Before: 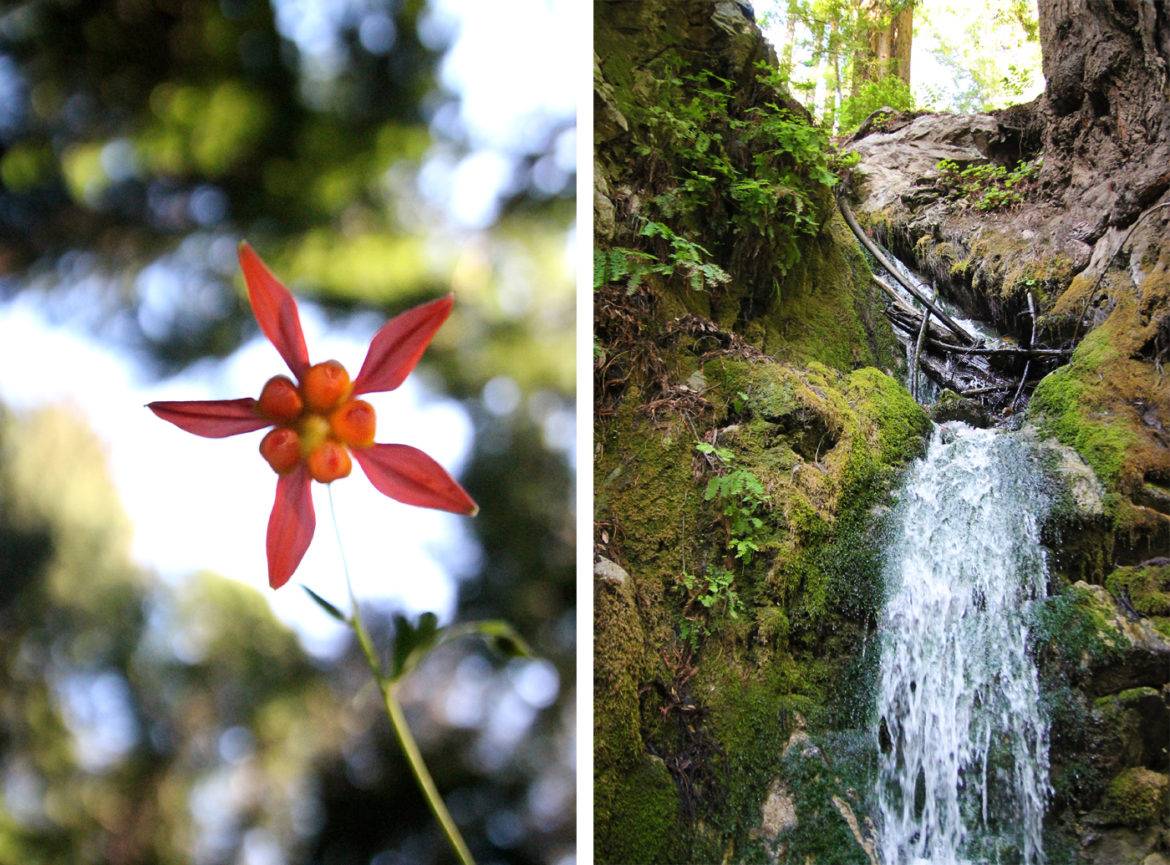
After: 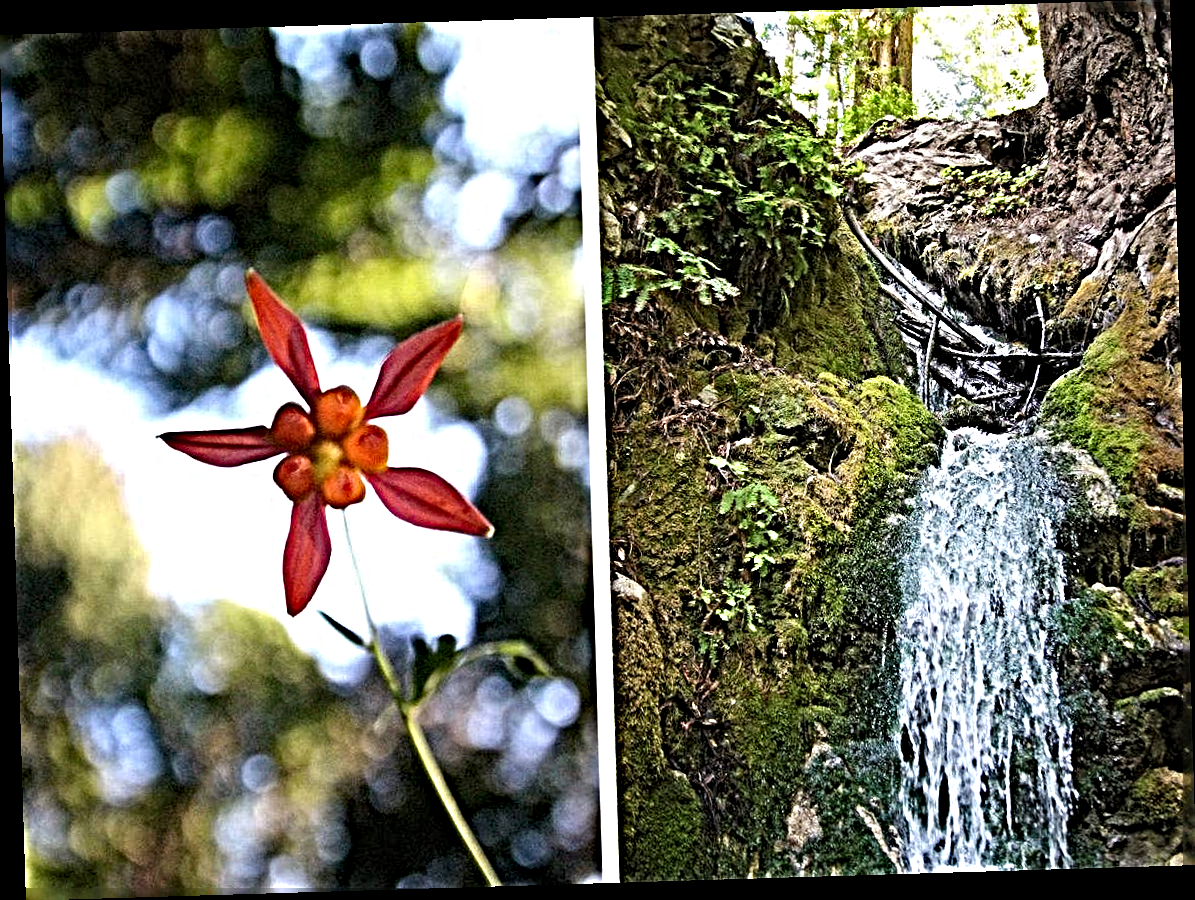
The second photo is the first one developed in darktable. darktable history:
rotate and perspective: rotation -1.75°, automatic cropping off
haze removal: strength 0.25, distance 0.25, compatibility mode true, adaptive false
sharpen: radius 6.3, amount 1.8, threshold 0
